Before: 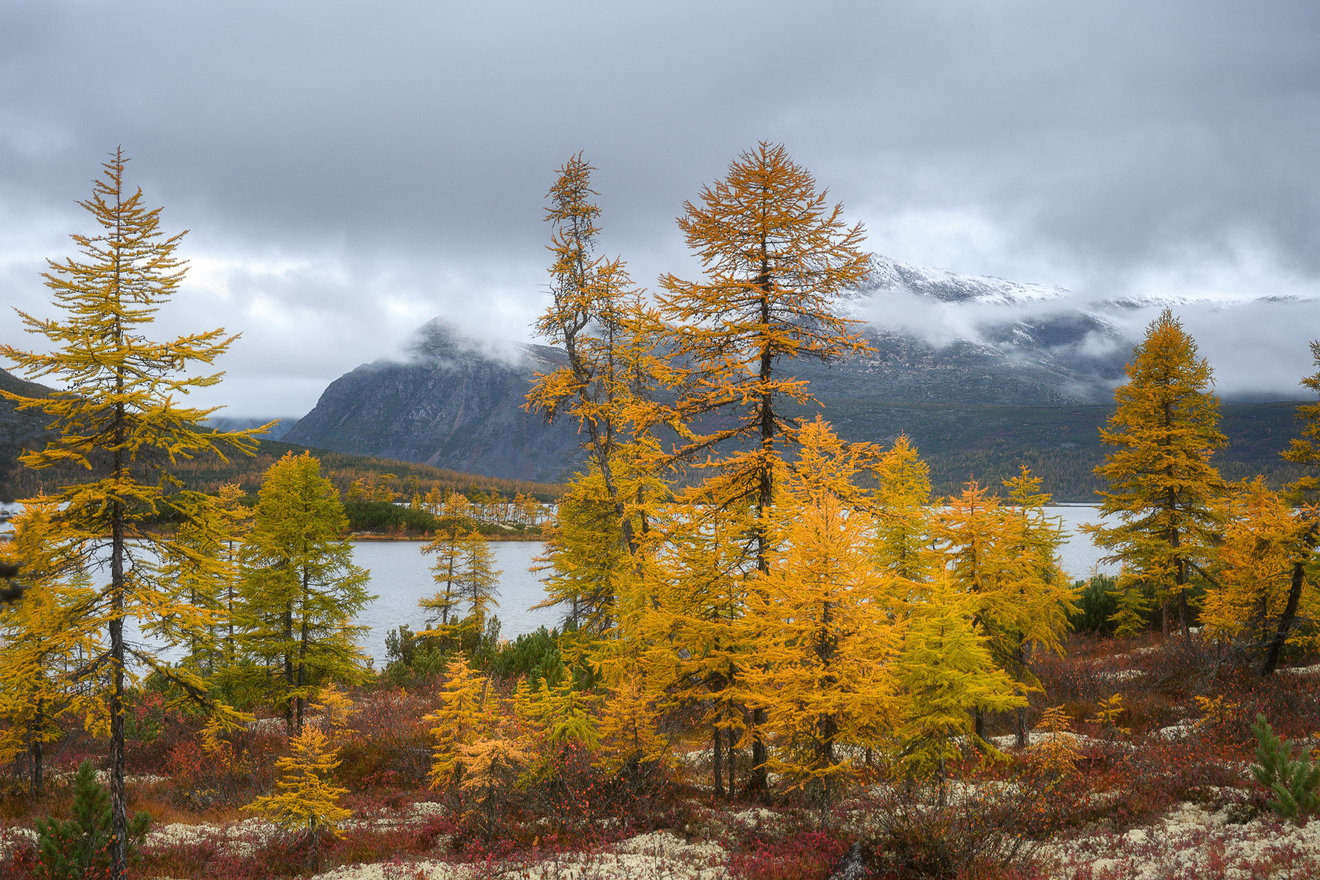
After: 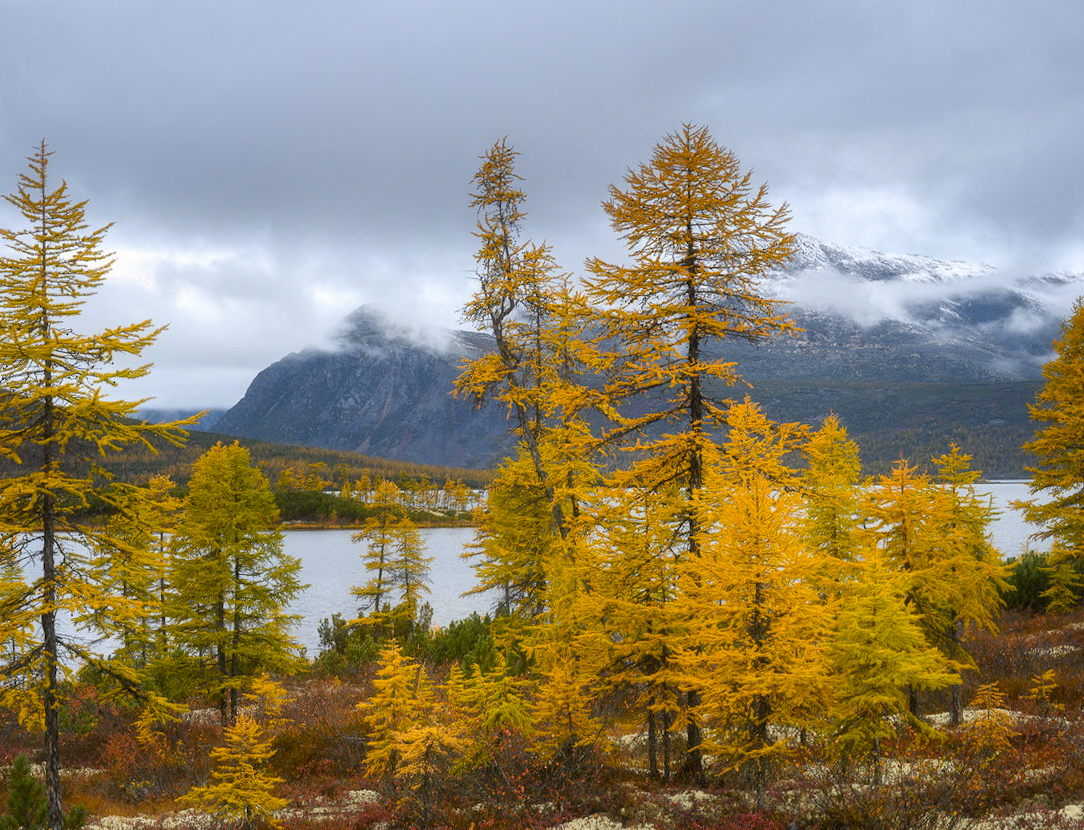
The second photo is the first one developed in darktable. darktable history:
color contrast: green-magenta contrast 0.85, blue-yellow contrast 1.25, unbound 0
crop and rotate: angle 1°, left 4.281%, top 0.642%, right 11.383%, bottom 2.486%
